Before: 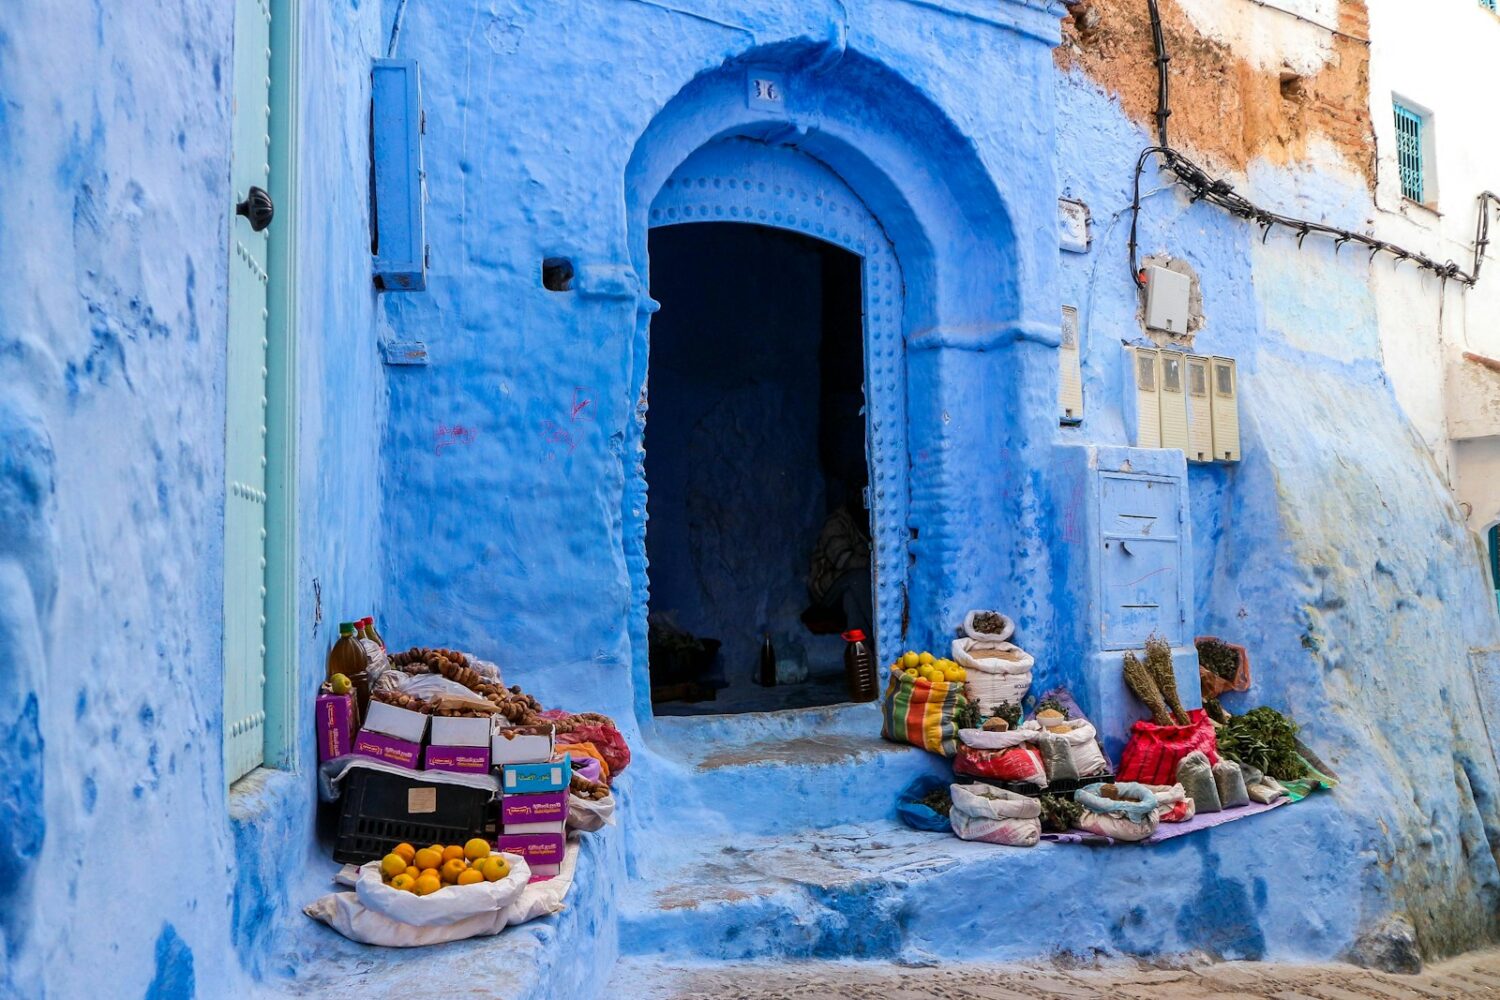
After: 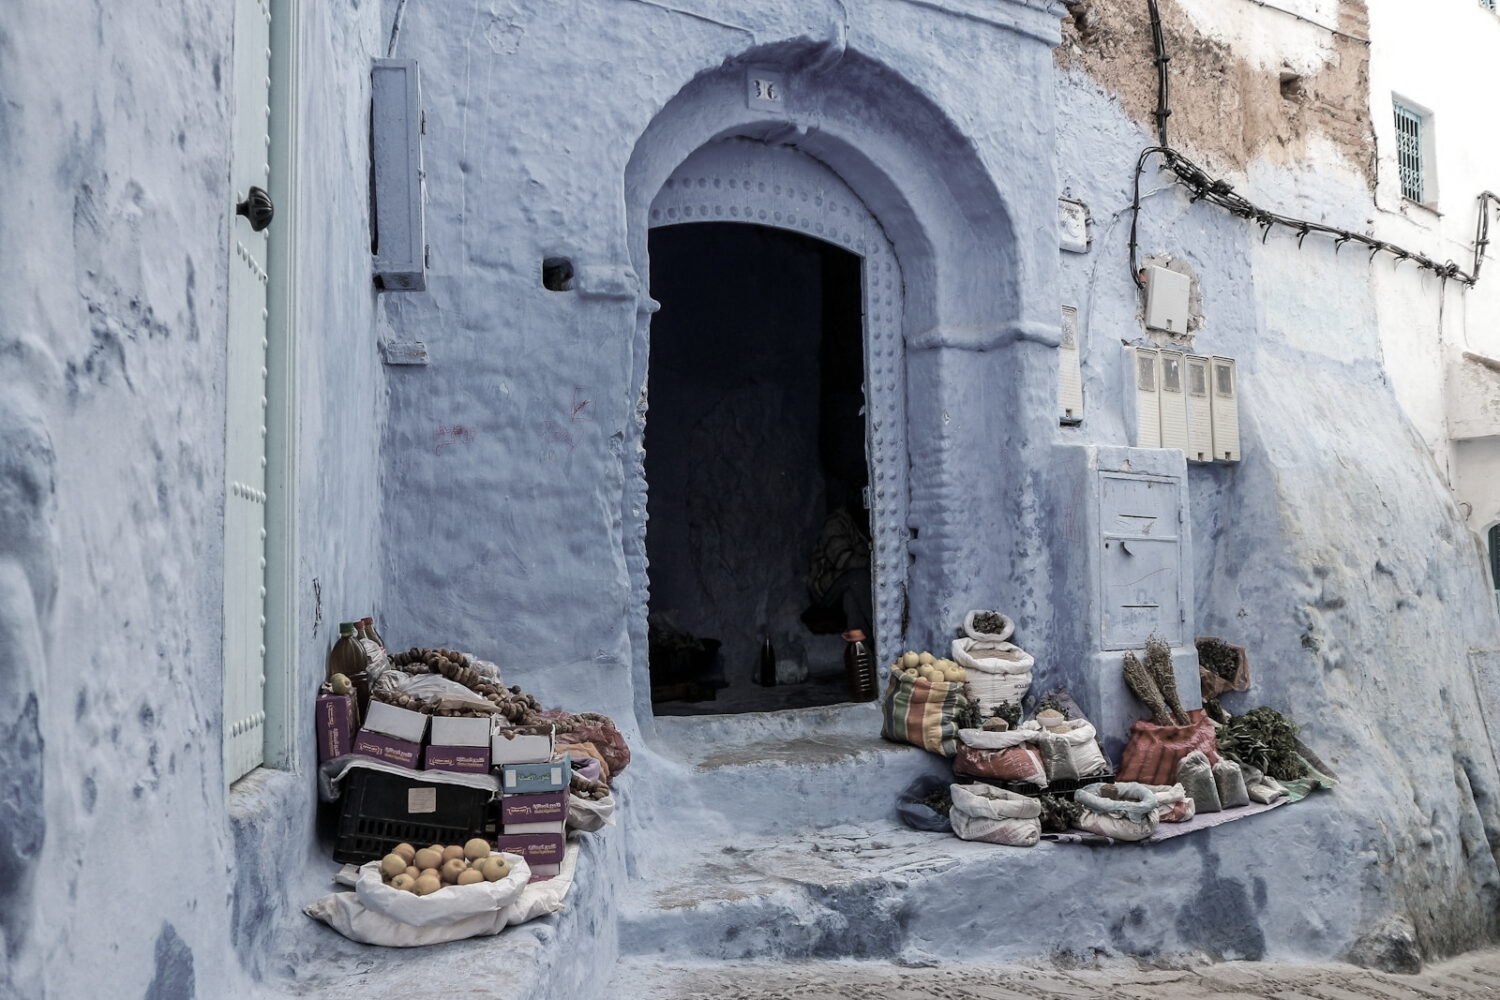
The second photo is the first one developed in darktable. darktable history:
color correction: highlights b* 0.006, saturation 0.277
